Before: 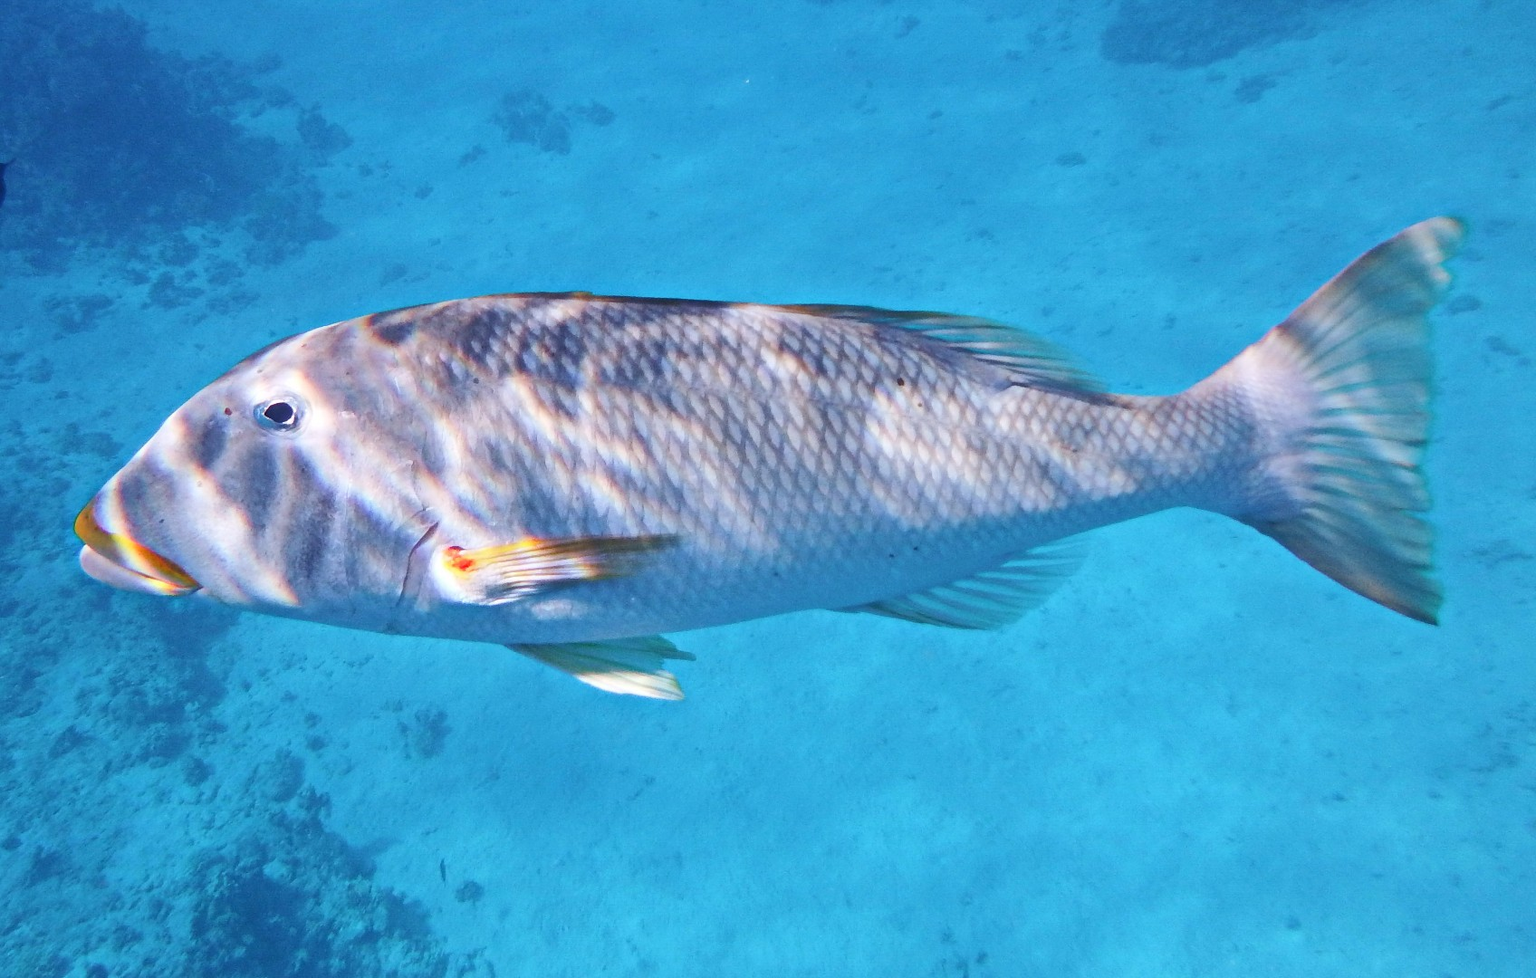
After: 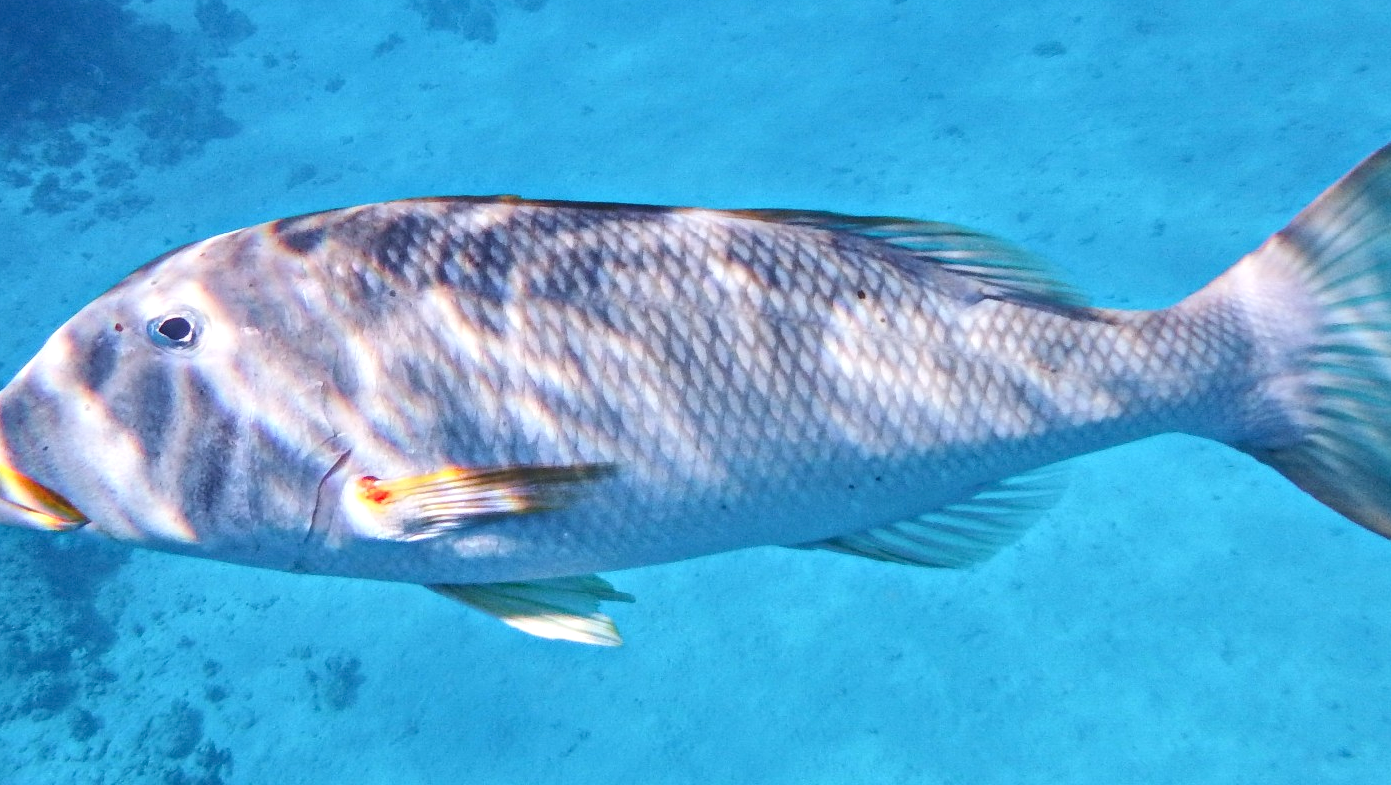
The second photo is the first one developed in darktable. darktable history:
crop: left 7.856%, top 11.836%, right 10.12%, bottom 15.387%
local contrast: on, module defaults
tone equalizer: -8 EV -0.528 EV, -7 EV -0.319 EV, -6 EV -0.083 EV, -5 EV 0.413 EV, -4 EV 0.985 EV, -3 EV 0.791 EV, -2 EV -0.01 EV, -1 EV 0.14 EV, +0 EV -0.012 EV, smoothing 1
